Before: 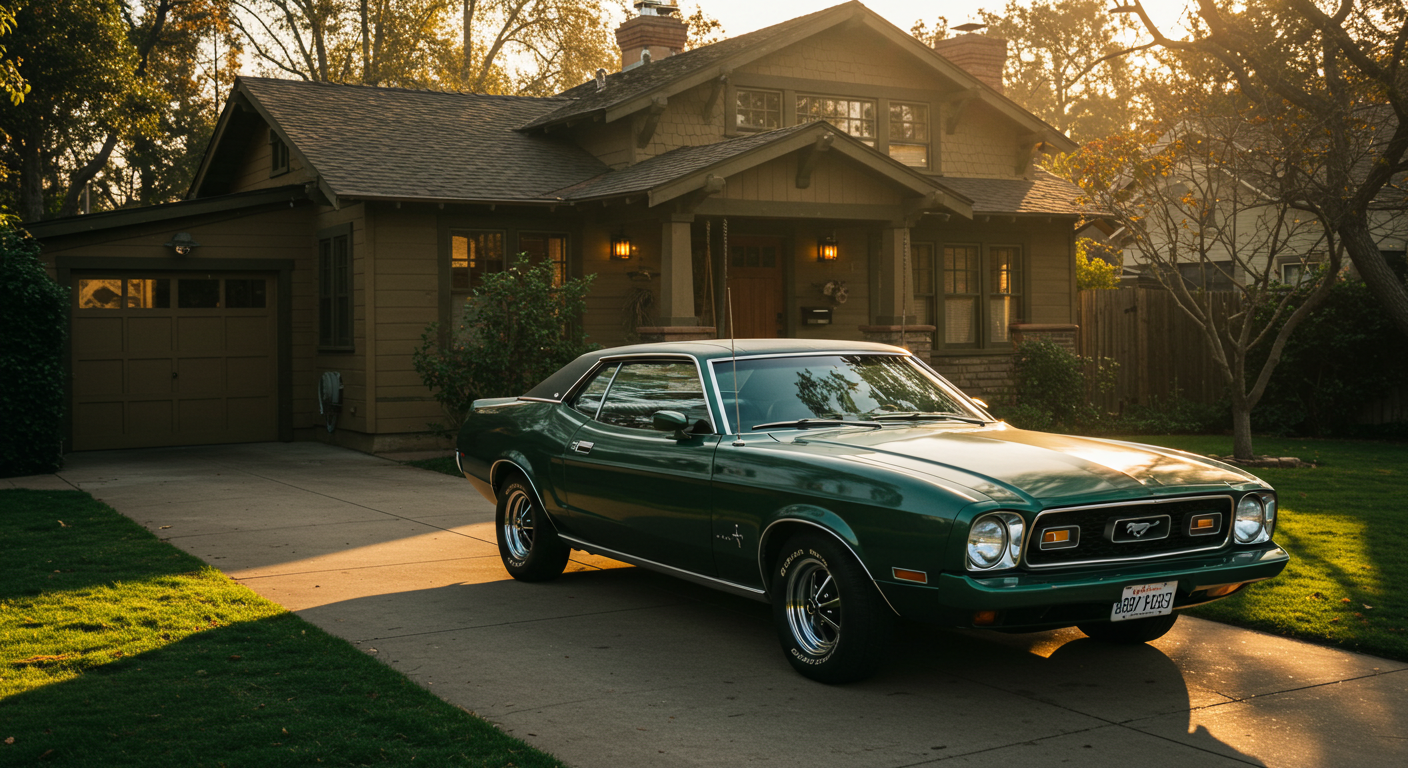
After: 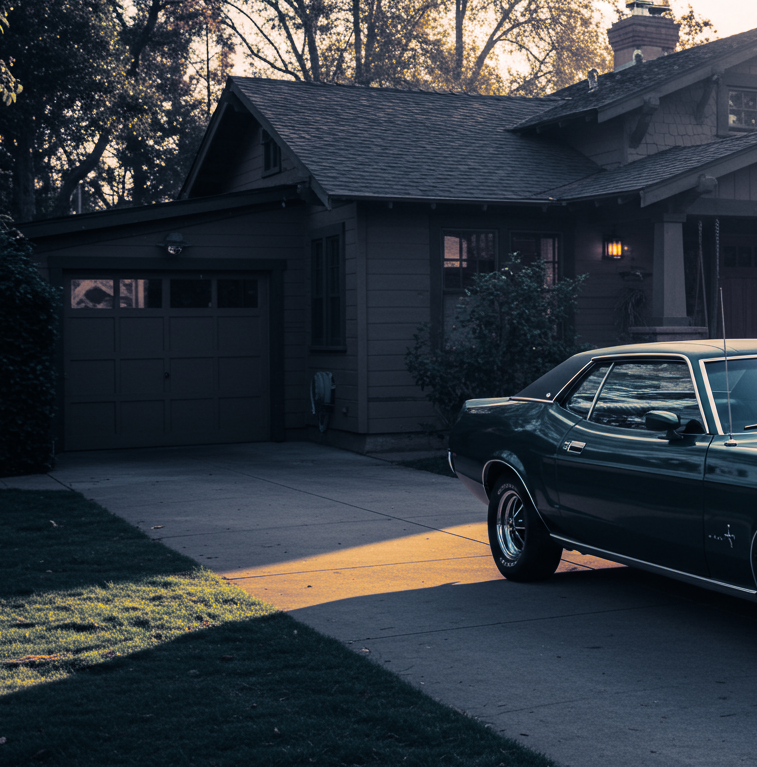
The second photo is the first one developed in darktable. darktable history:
exposure: compensate highlight preservation false
crop: left 0.587%, right 45.588%, bottom 0.086%
split-toning: shadows › hue 226.8°, shadows › saturation 0.56, highlights › hue 28.8°, balance -40, compress 0%
